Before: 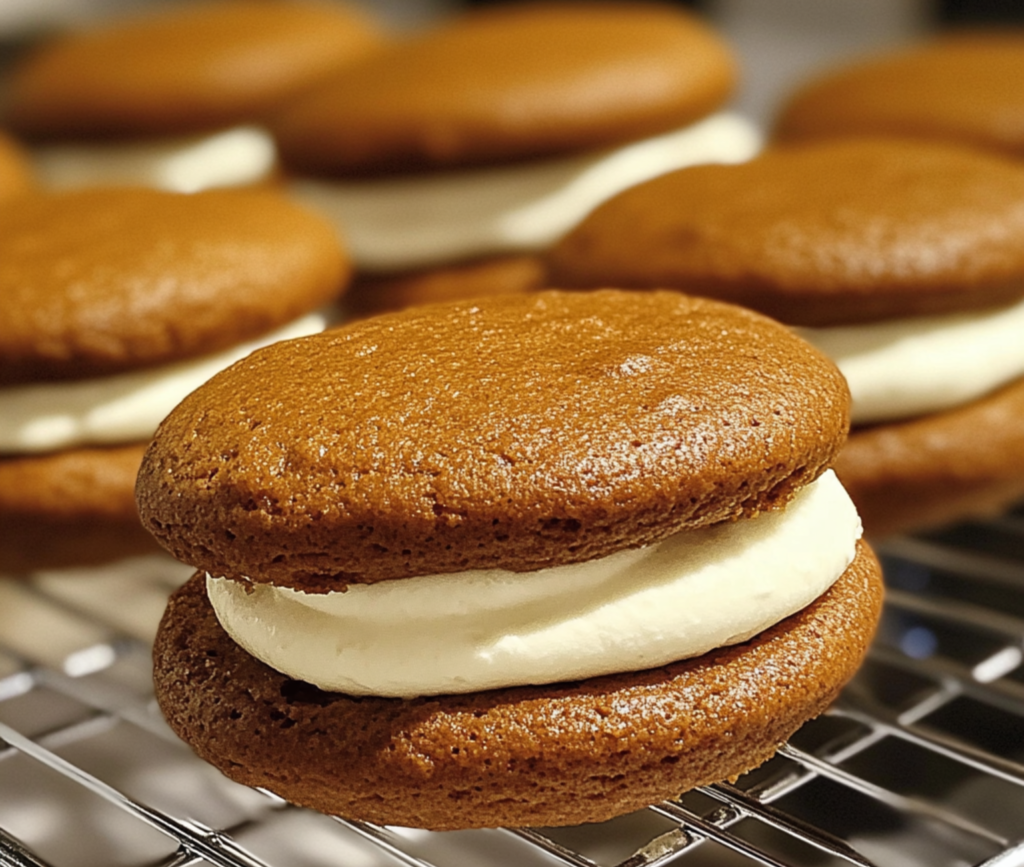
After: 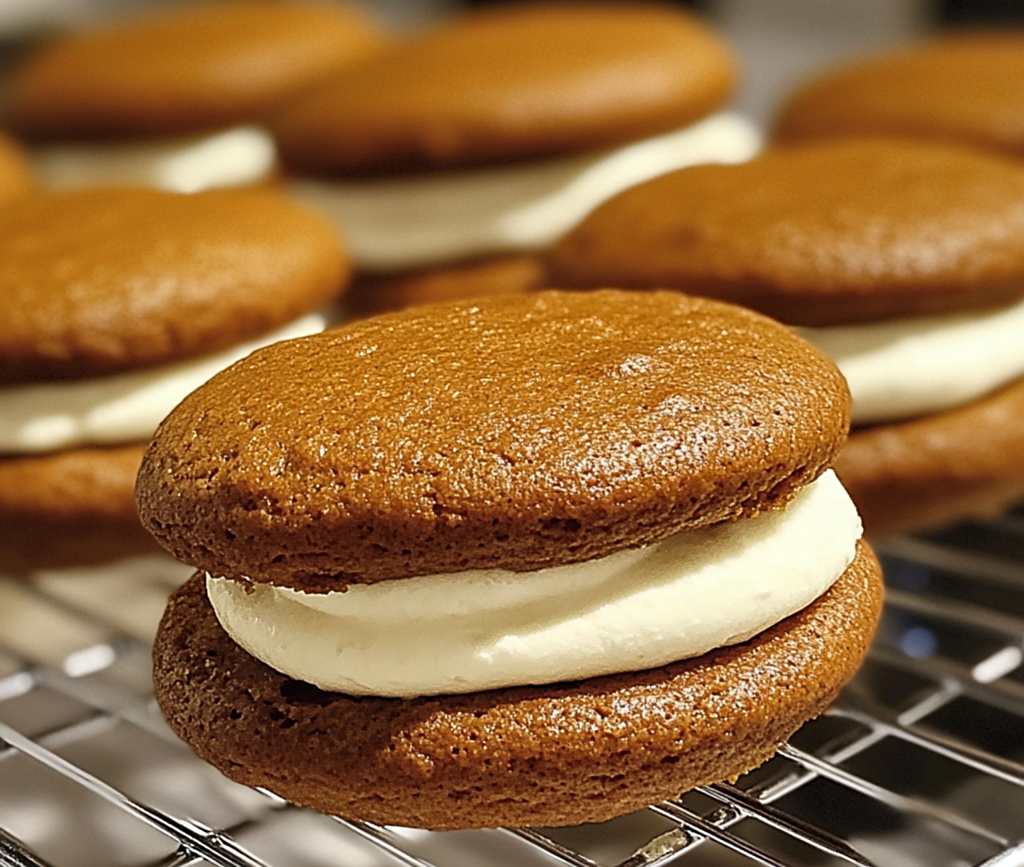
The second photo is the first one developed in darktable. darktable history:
shadows and highlights: shadows 39.23, highlights -53.49, low approximation 0.01, soften with gaussian
sharpen: on, module defaults
